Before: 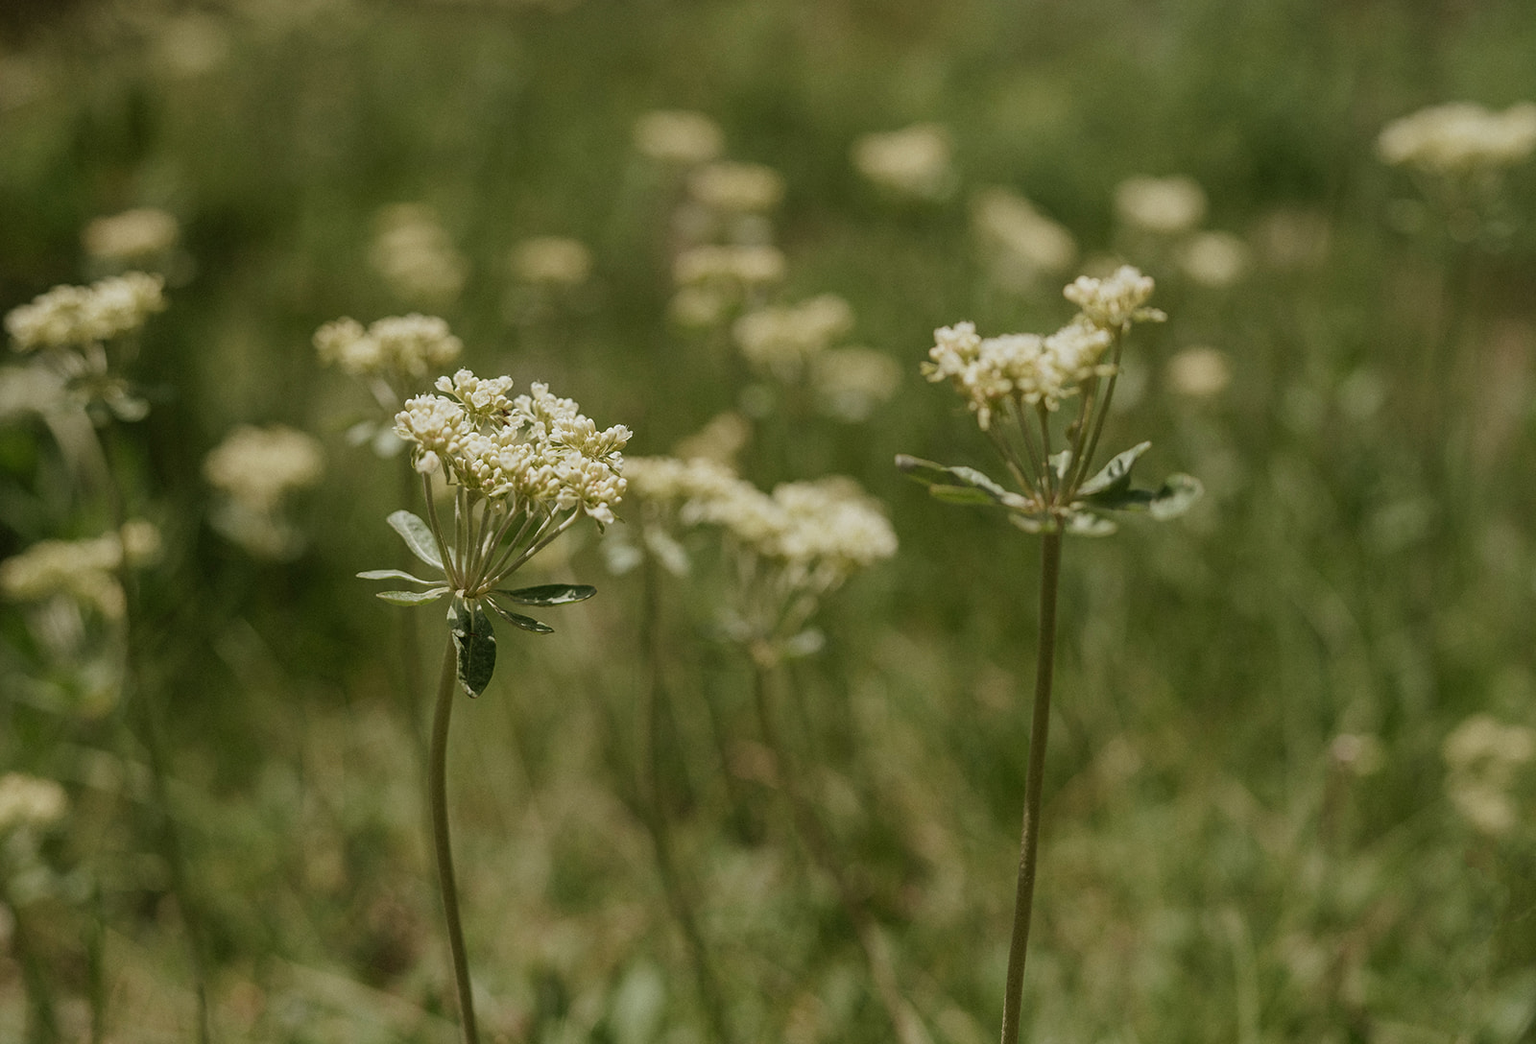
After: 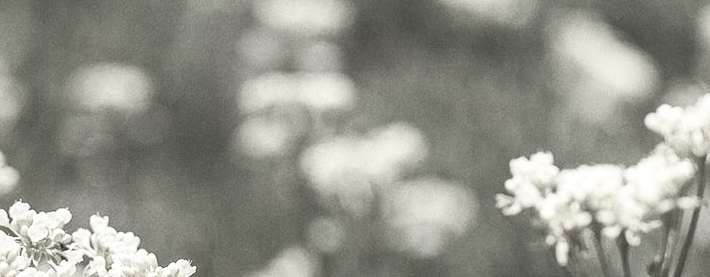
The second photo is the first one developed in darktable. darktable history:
crop: left 28.949%, top 16.844%, right 26.62%, bottom 57.674%
local contrast: on, module defaults
color correction: highlights b* -0.061, saturation 0.221
contrast brightness saturation: contrast 0.428, brightness 0.548, saturation -0.187
